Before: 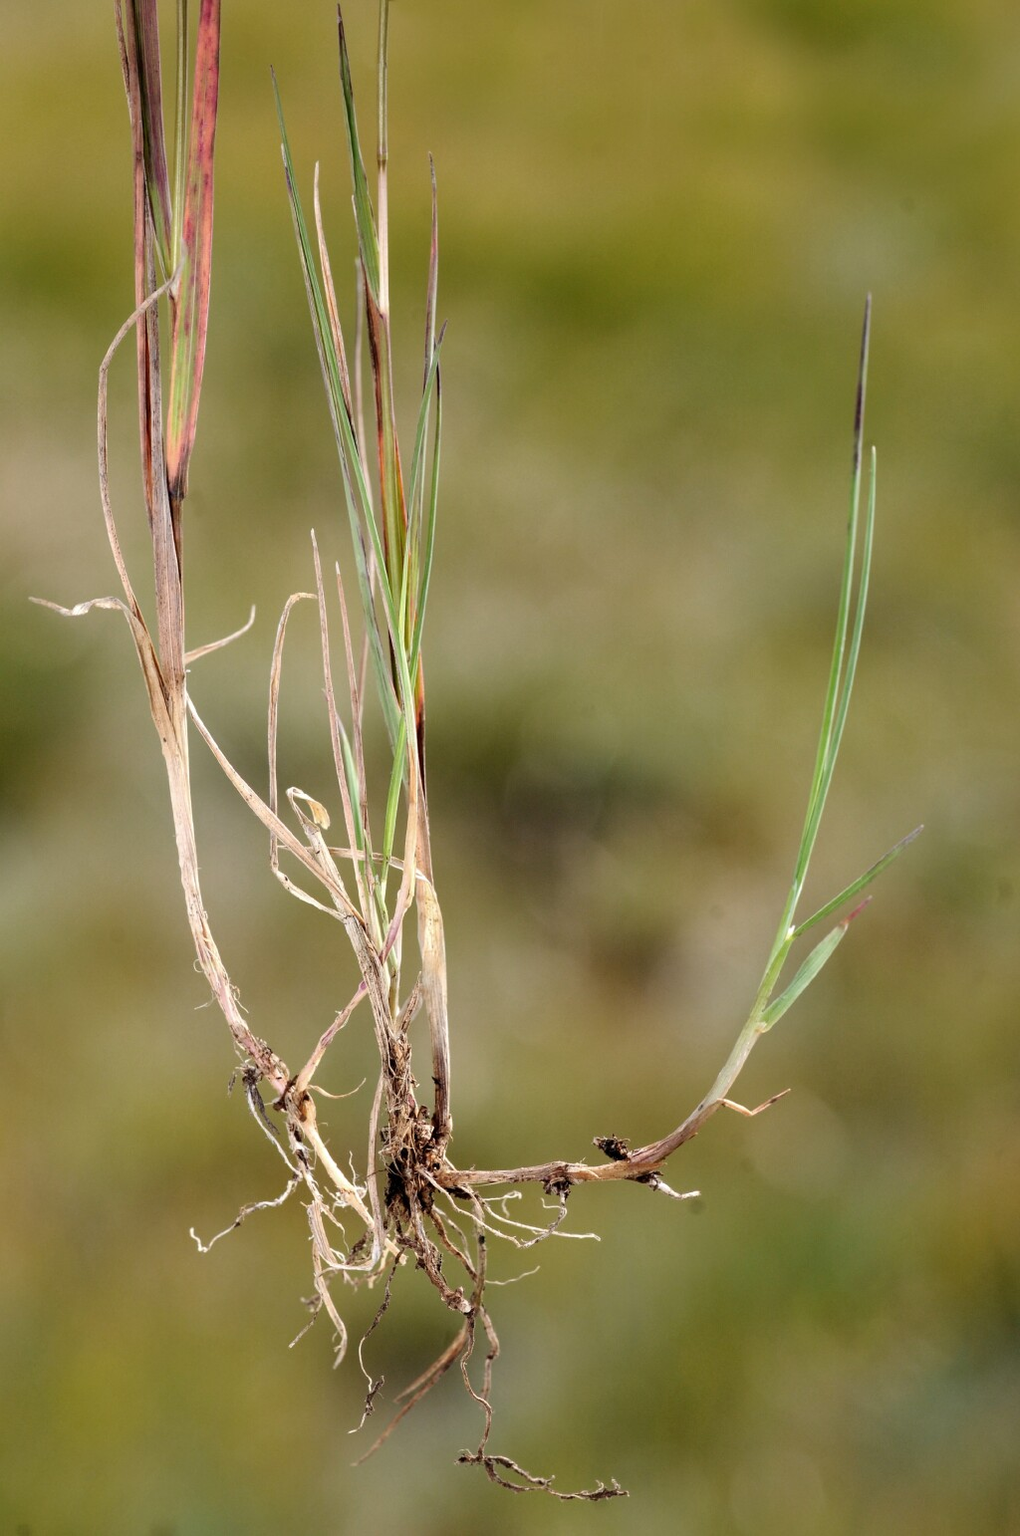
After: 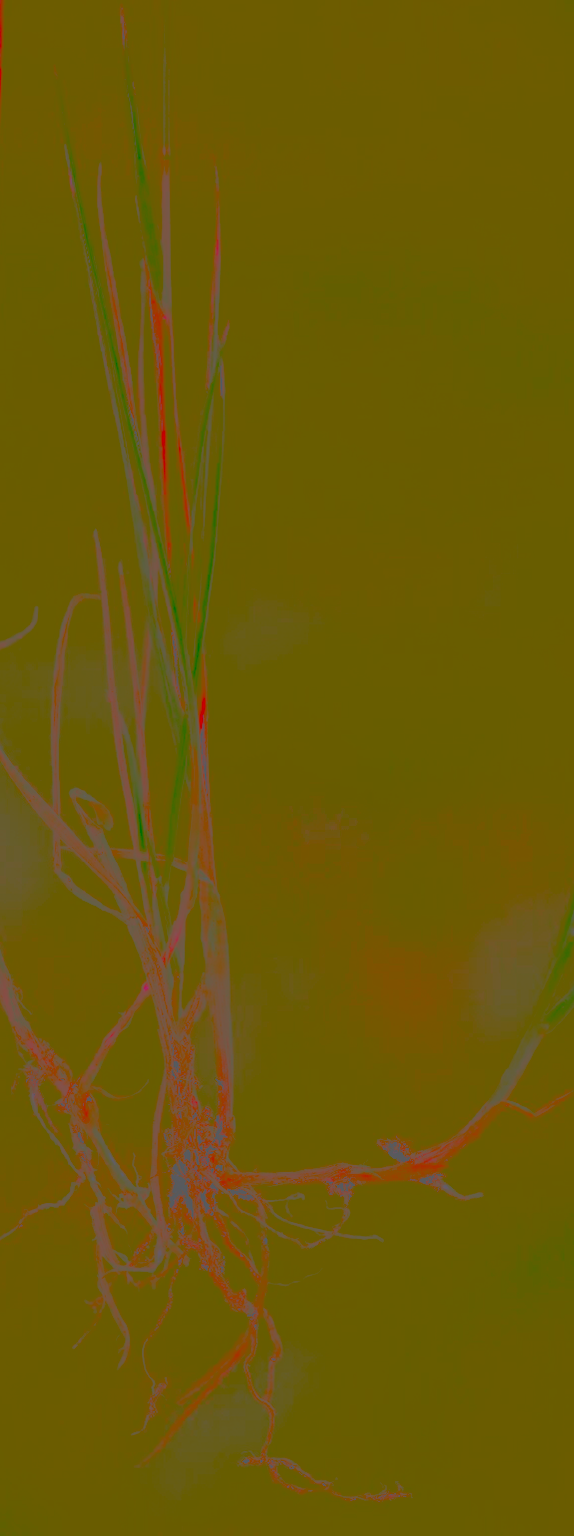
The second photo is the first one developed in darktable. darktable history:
color balance rgb: power › luminance -3.753%, power › hue 144.78°, perceptual saturation grading › global saturation 0.293%, perceptual saturation grading › highlights -33.426%, perceptual saturation grading › mid-tones 15.012%, perceptual saturation grading › shadows 48.127%, global vibrance 20%
tone curve: curves: ch0 [(0, 0) (0.15, 0.17) (0.452, 0.437) (0.611, 0.588) (0.751, 0.749) (1, 1)]; ch1 [(0, 0) (0.325, 0.327) (0.412, 0.45) (0.453, 0.484) (0.5, 0.499) (0.541, 0.55) (0.617, 0.612) (0.695, 0.697) (1, 1)]; ch2 [(0, 0) (0.386, 0.397) (0.452, 0.459) (0.505, 0.498) (0.524, 0.547) (0.574, 0.566) (0.633, 0.641) (1, 1)], color space Lab, independent channels, preserve colors none
contrast brightness saturation: contrast -0.979, brightness -0.173, saturation 0.765
crop: left 21.377%, right 22.315%
shadows and highlights: radius 126.33, shadows 30.3, highlights -31.01, low approximation 0.01, soften with gaussian
sharpen: on, module defaults
